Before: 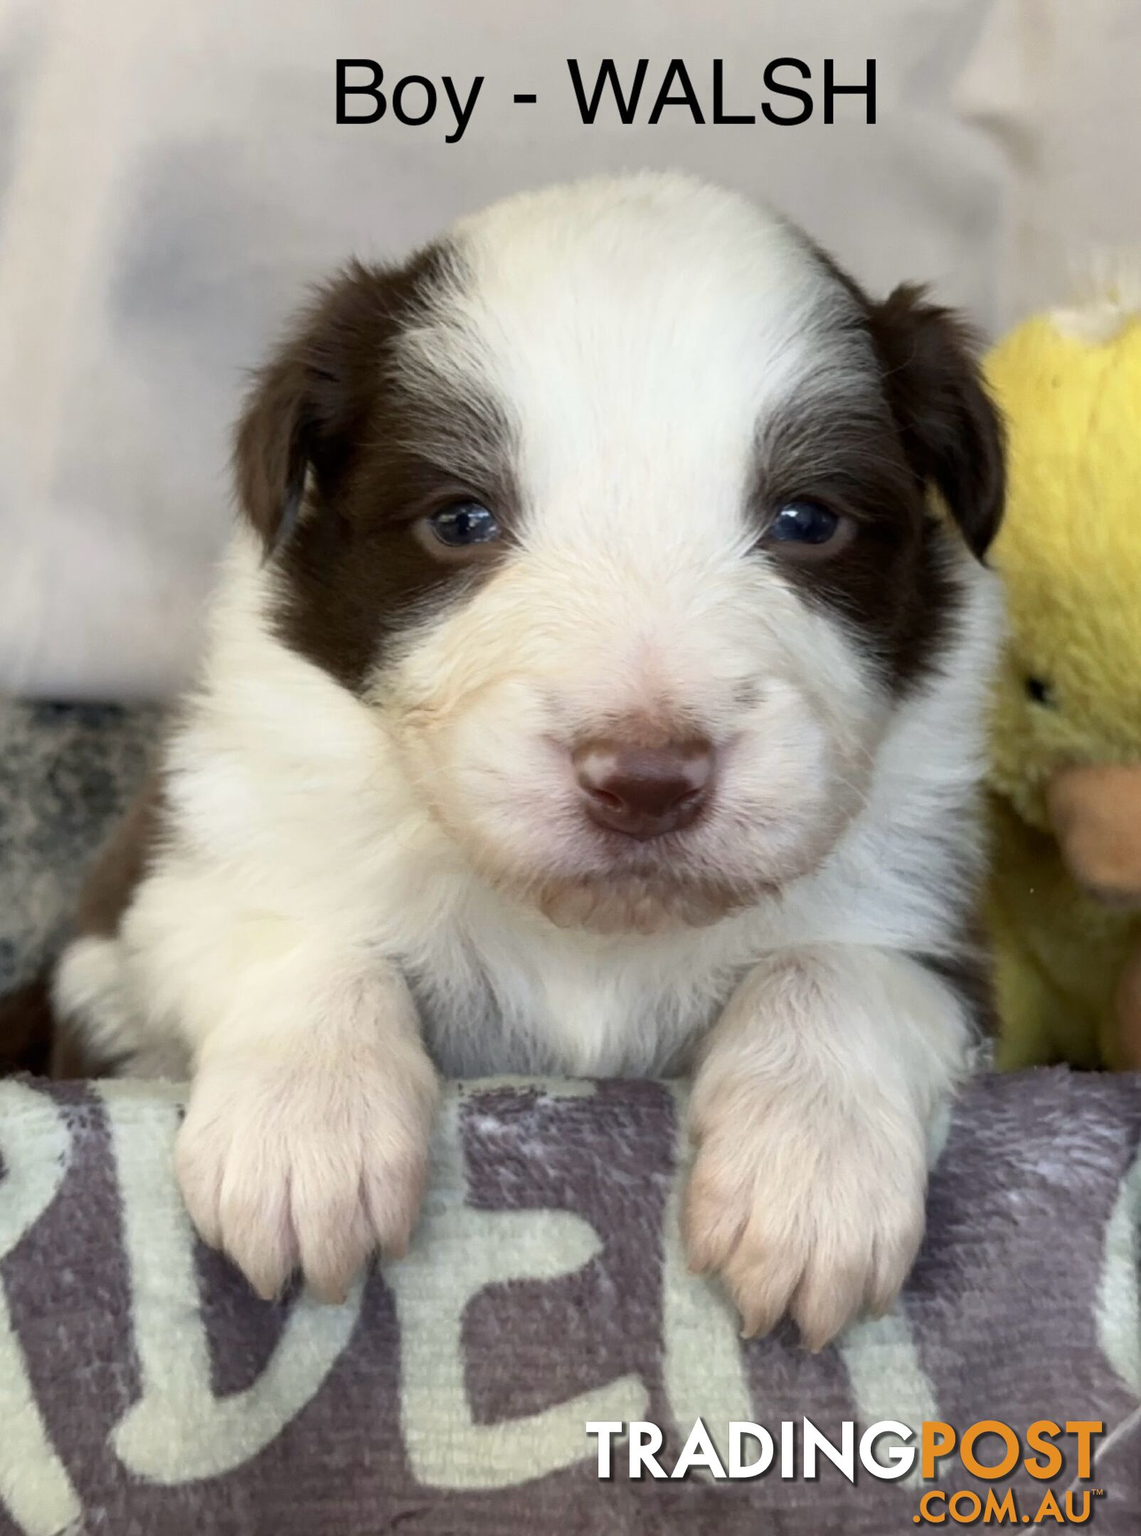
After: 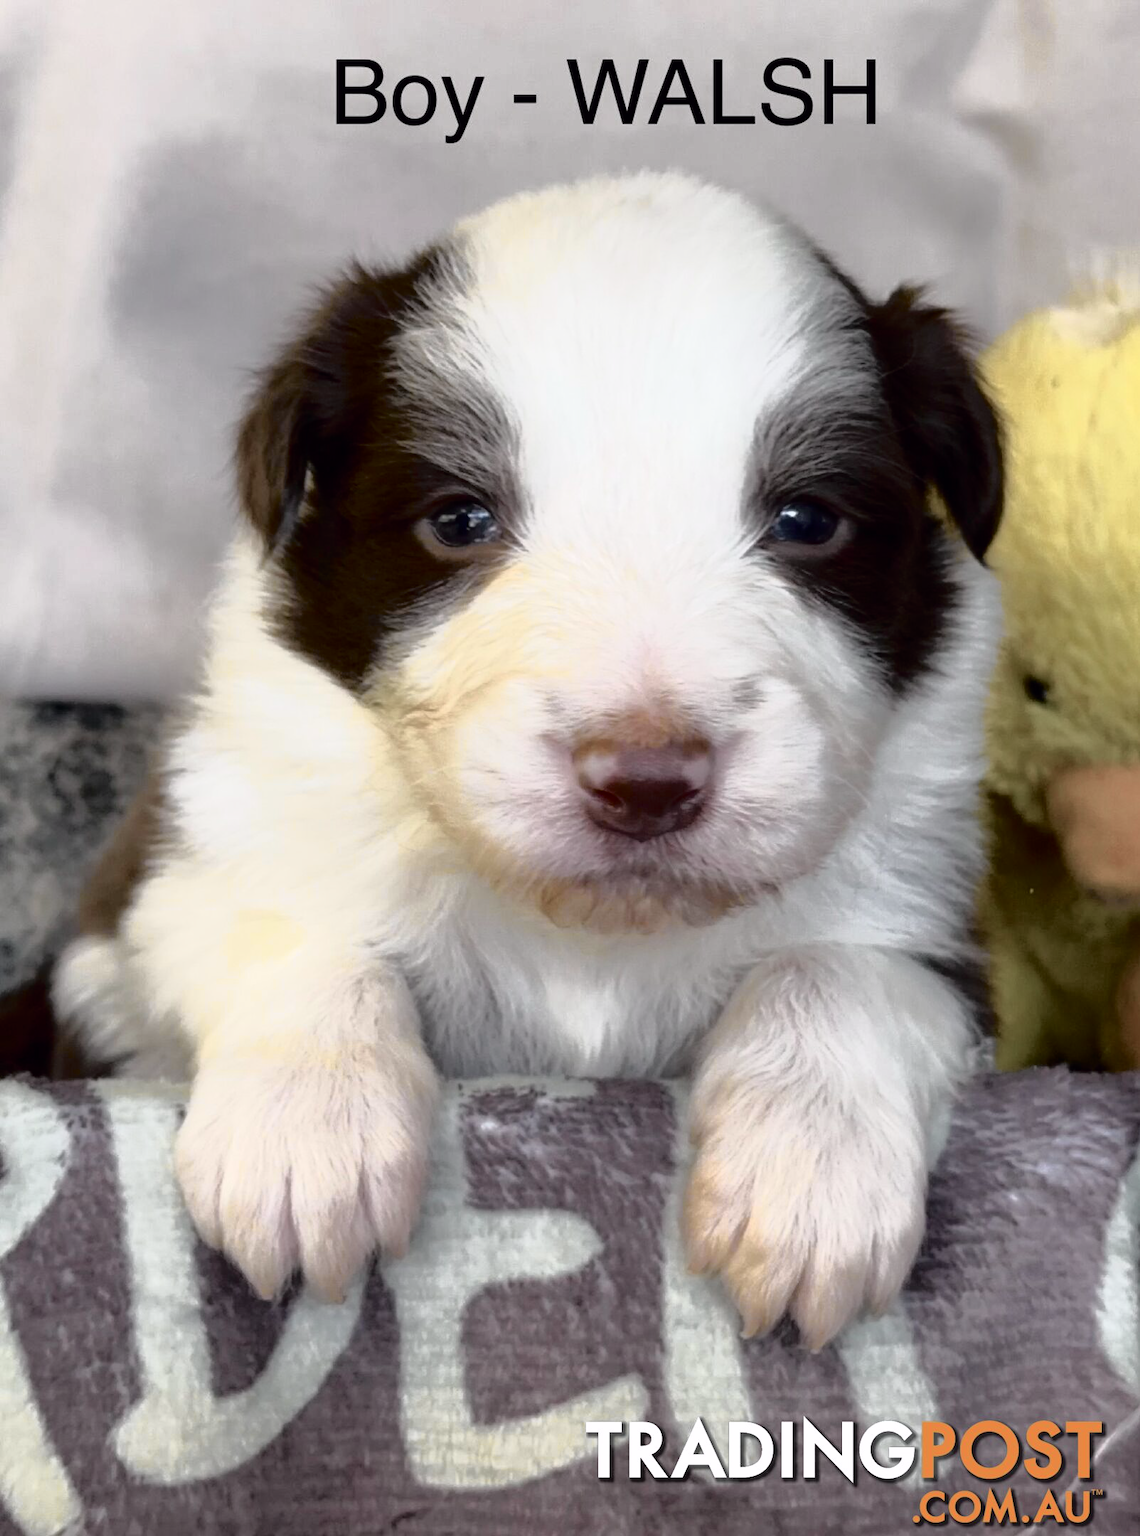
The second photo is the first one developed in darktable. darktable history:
tone curve: curves: ch0 [(0, 0) (0.105, 0.044) (0.195, 0.128) (0.283, 0.283) (0.384, 0.404) (0.485, 0.531) (0.638, 0.681) (0.795, 0.879) (1, 0.977)]; ch1 [(0, 0) (0.161, 0.092) (0.35, 0.33) (0.379, 0.401) (0.456, 0.469) (0.498, 0.503) (0.531, 0.537) (0.596, 0.621) (0.635, 0.671) (1, 1)]; ch2 [(0, 0) (0.371, 0.362) (0.437, 0.437) (0.483, 0.484) (0.53, 0.515) (0.56, 0.58) (0.622, 0.606) (1, 1)], color space Lab, independent channels, preserve colors none
tone equalizer: -8 EV 0 EV, -7 EV 0.002 EV, -6 EV -0.004 EV, -5 EV -0.01 EV, -4 EV -0.062 EV, -3 EV -0.199 EV, -2 EV -0.261 EV, -1 EV 0.081 EV, +0 EV 0.279 EV, edges refinement/feathering 500, mask exposure compensation -1.57 EV, preserve details no
